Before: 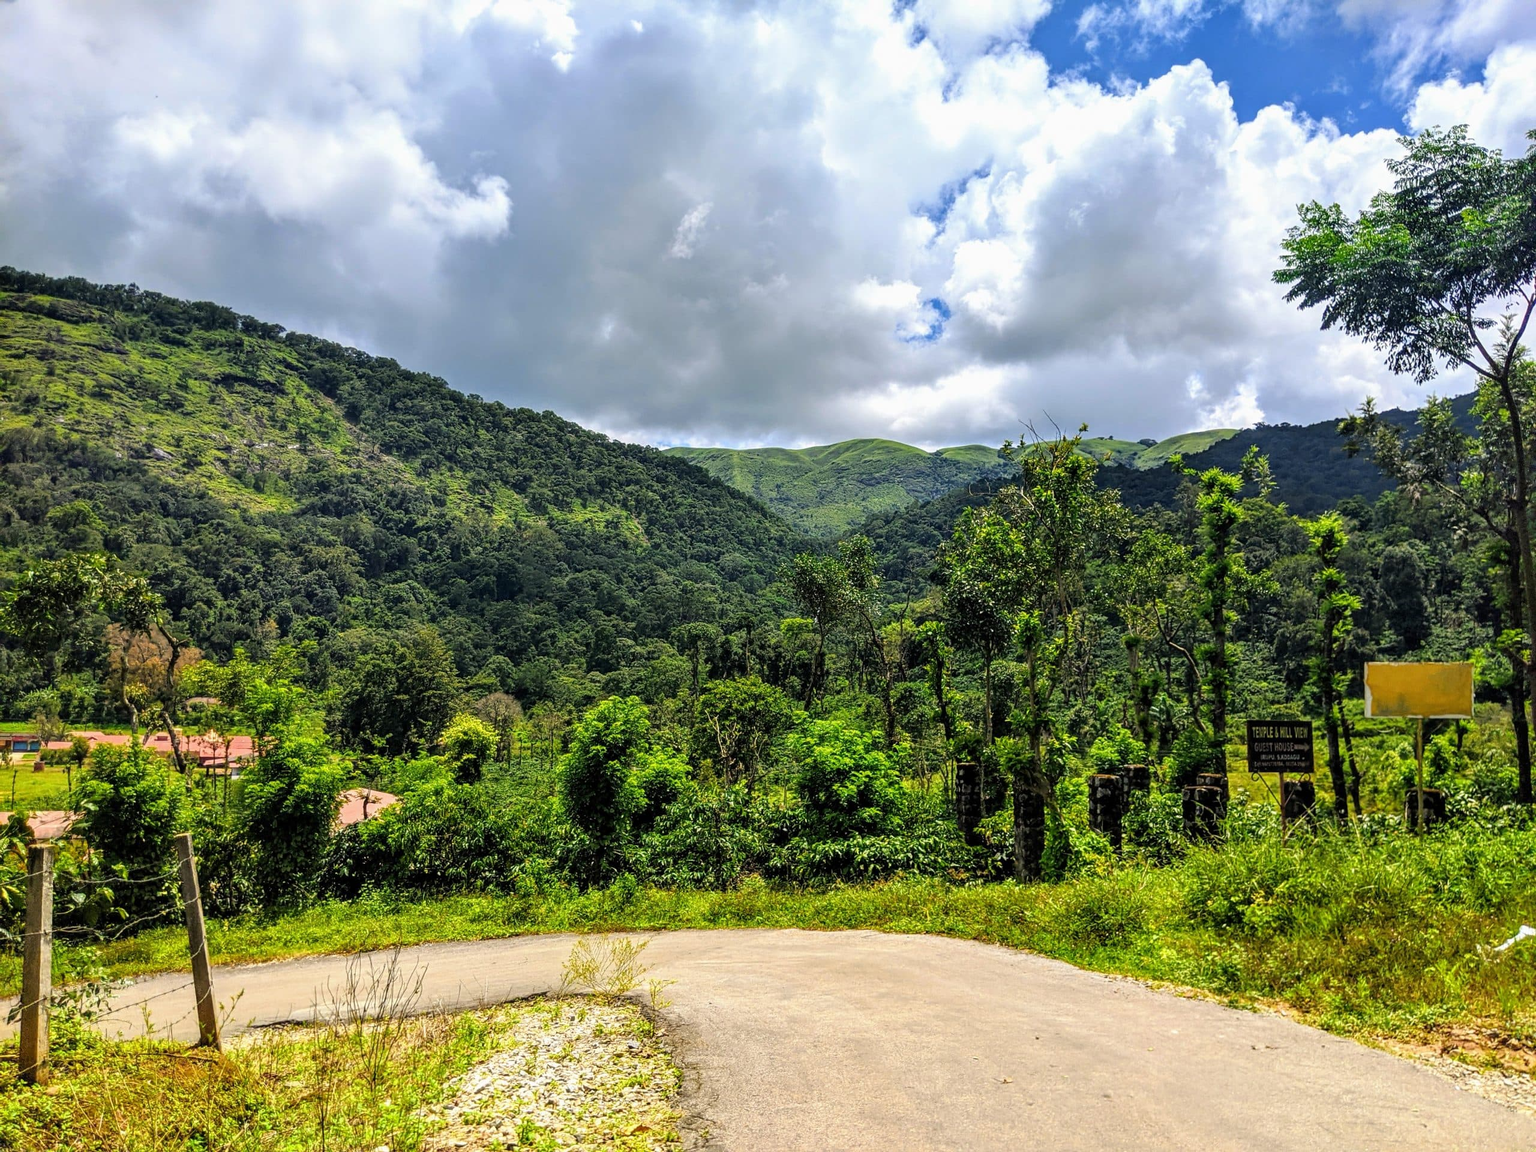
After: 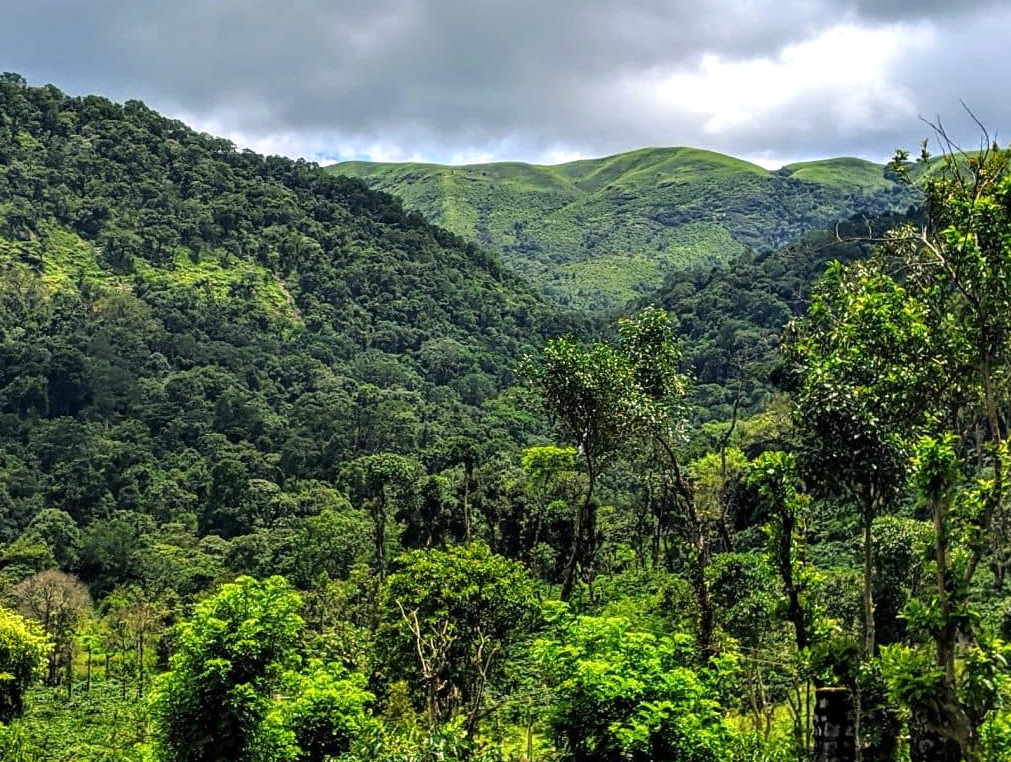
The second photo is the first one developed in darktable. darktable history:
exposure: exposure 0.202 EV, compensate exposure bias true, compensate highlight preservation false
crop: left 30.445%, top 30.457%, right 30.034%, bottom 29.825%
